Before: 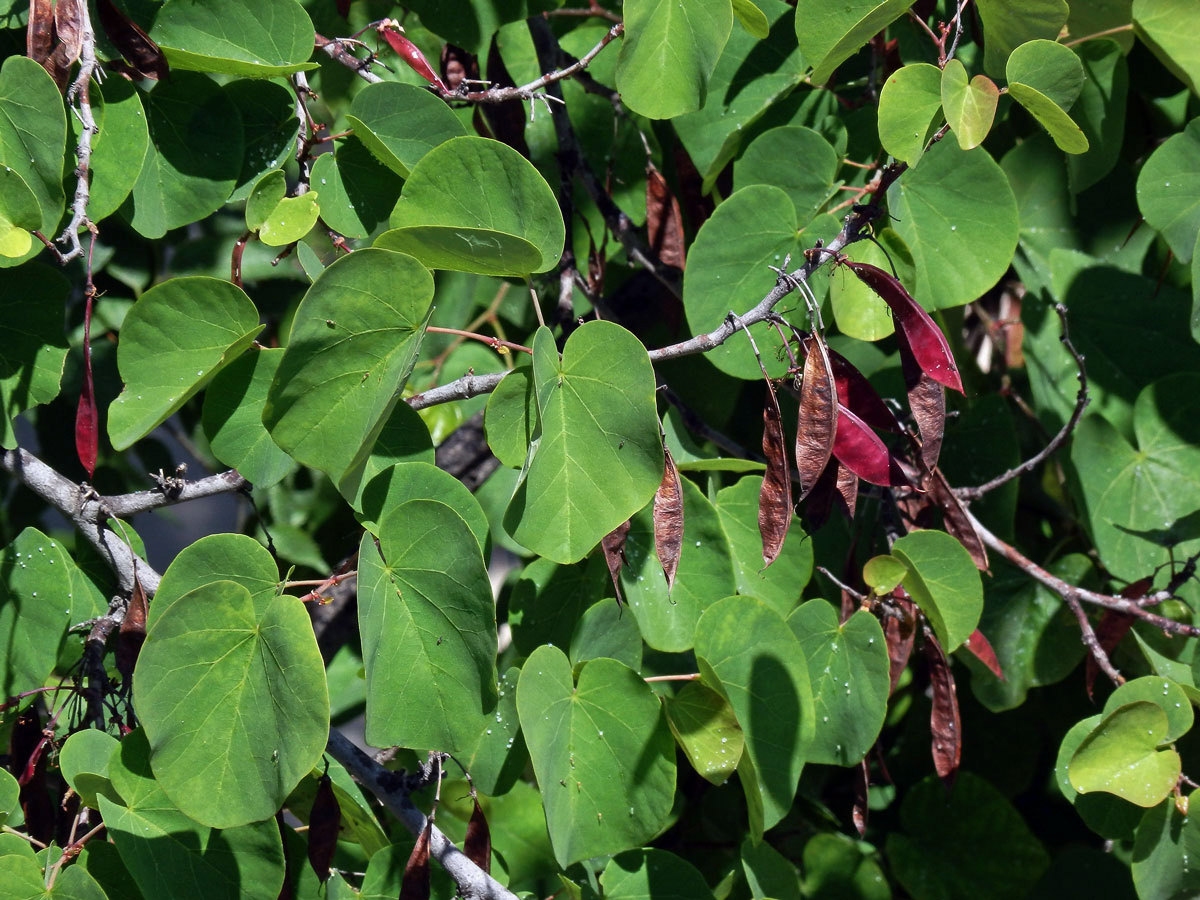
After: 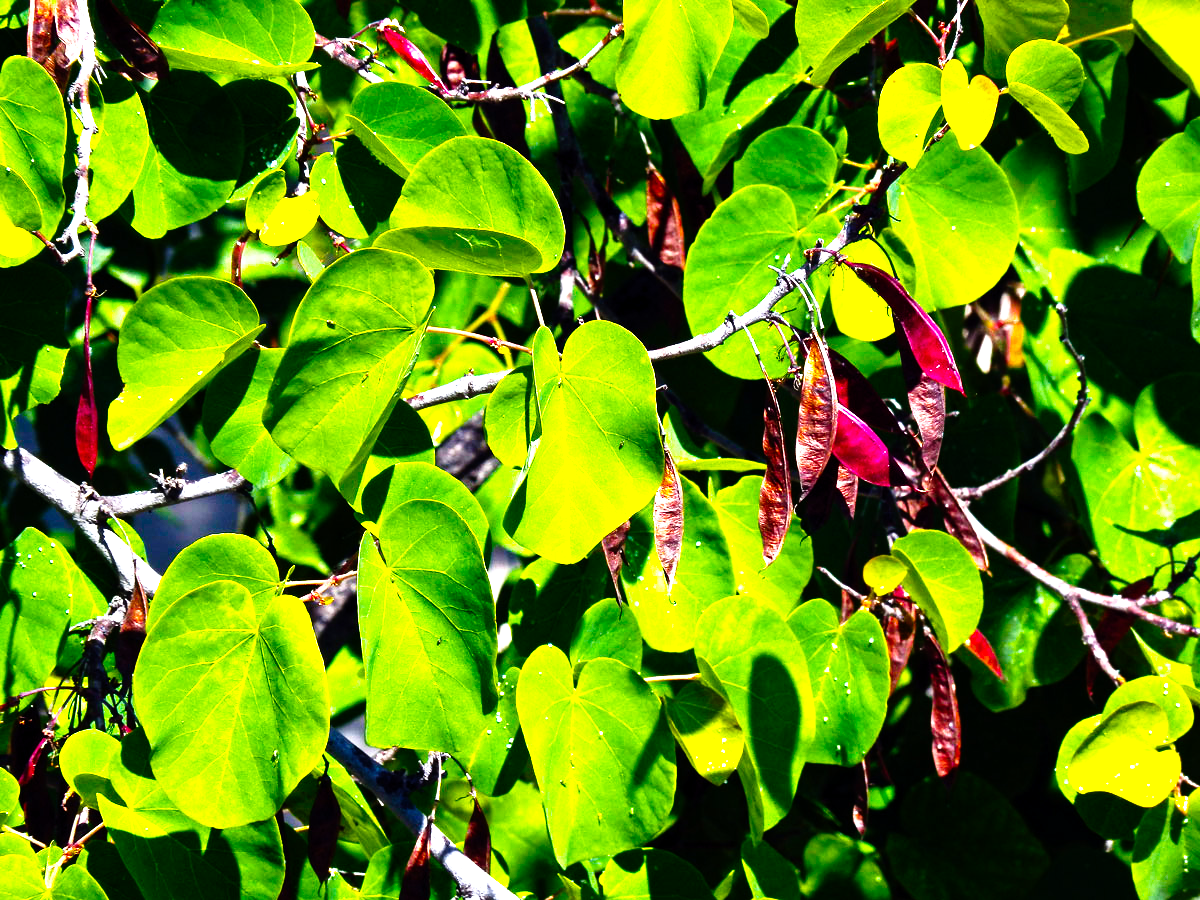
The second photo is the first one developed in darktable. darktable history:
color balance rgb: linear chroma grading › shadows -30%, linear chroma grading › global chroma 35%, perceptual saturation grading › global saturation 75%, perceptual saturation grading › shadows -30%, perceptual brilliance grading › highlights 75%, perceptual brilliance grading › shadows -30%, global vibrance 35%
base curve: curves: ch0 [(0, 0) (0.008, 0.007) (0.022, 0.029) (0.048, 0.089) (0.092, 0.197) (0.191, 0.399) (0.275, 0.534) (0.357, 0.65) (0.477, 0.78) (0.542, 0.833) (0.799, 0.973) (1, 1)], preserve colors none
